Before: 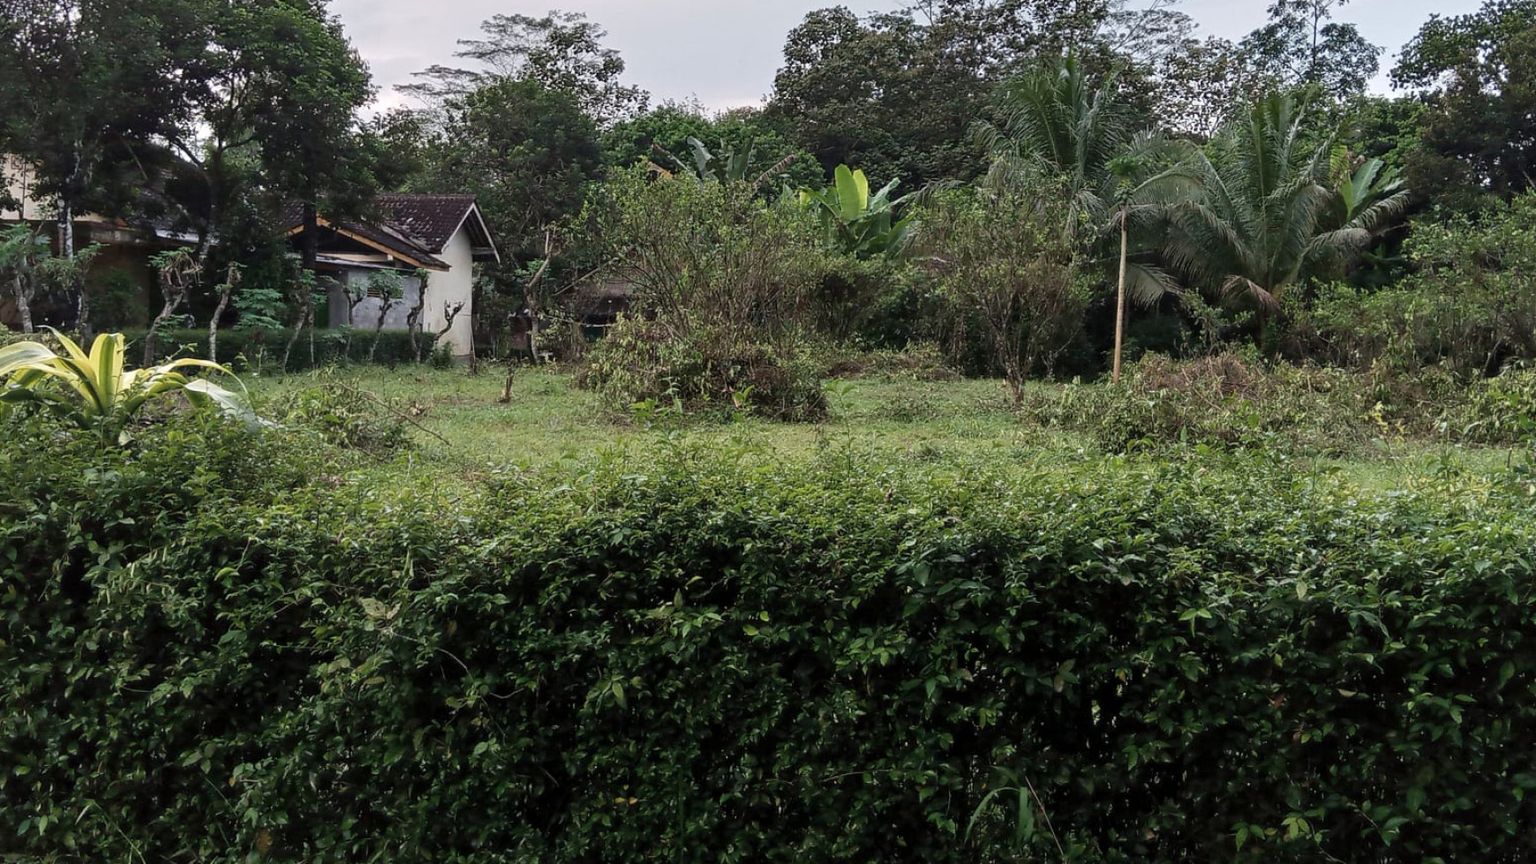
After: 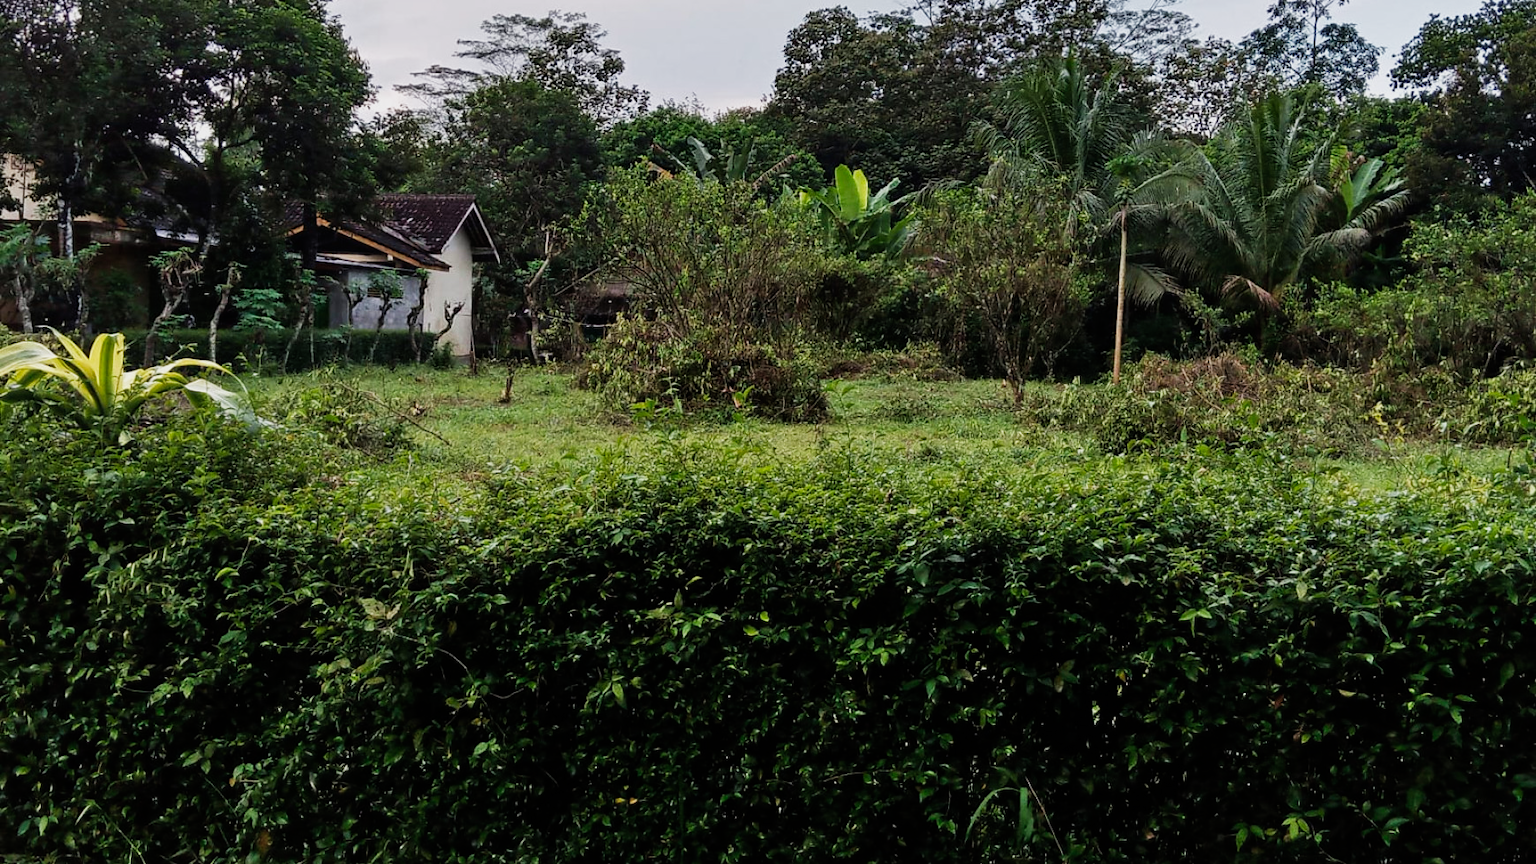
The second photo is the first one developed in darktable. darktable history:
sigmoid: contrast 1.93, skew 0.29, preserve hue 0%
tone equalizer: -8 EV 0.25 EV, -7 EV 0.417 EV, -6 EV 0.417 EV, -5 EV 0.25 EV, -3 EV -0.25 EV, -2 EV -0.417 EV, -1 EV -0.417 EV, +0 EV -0.25 EV, edges refinement/feathering 500, mask exposure compensation -1.57 EV, preserve details guided filter
